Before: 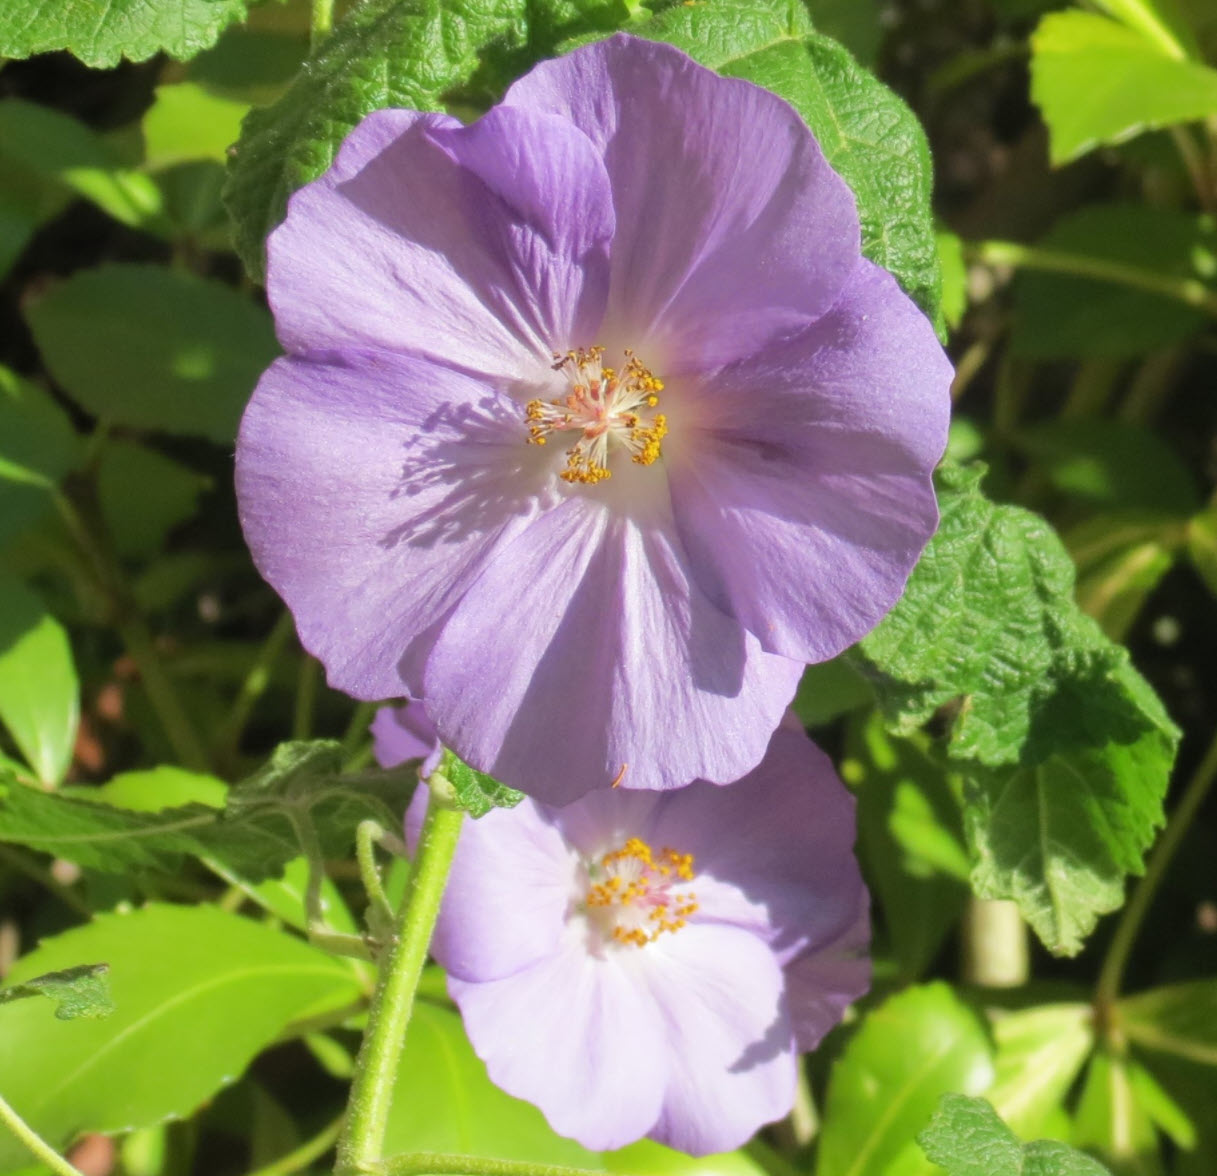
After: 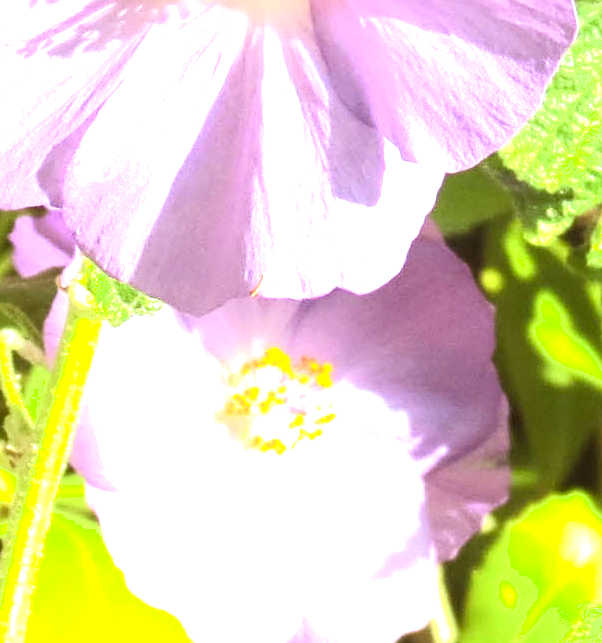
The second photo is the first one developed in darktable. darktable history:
crop: left 29.672%, top 41.786%, right 20.851%, bottom 3.487%
sharpen: on, module defaults
shadows and highlights: shadows 0, highlights 40
exposure: black level correction 0, exposure 1.45 EV, compensate exposure bias true, compensate highlight preservation false
rgb levels: mode RGB, independent channels, levels [[0, 0.5, 1], [0, 0.521, 1], [0, 0.536, 1]]
